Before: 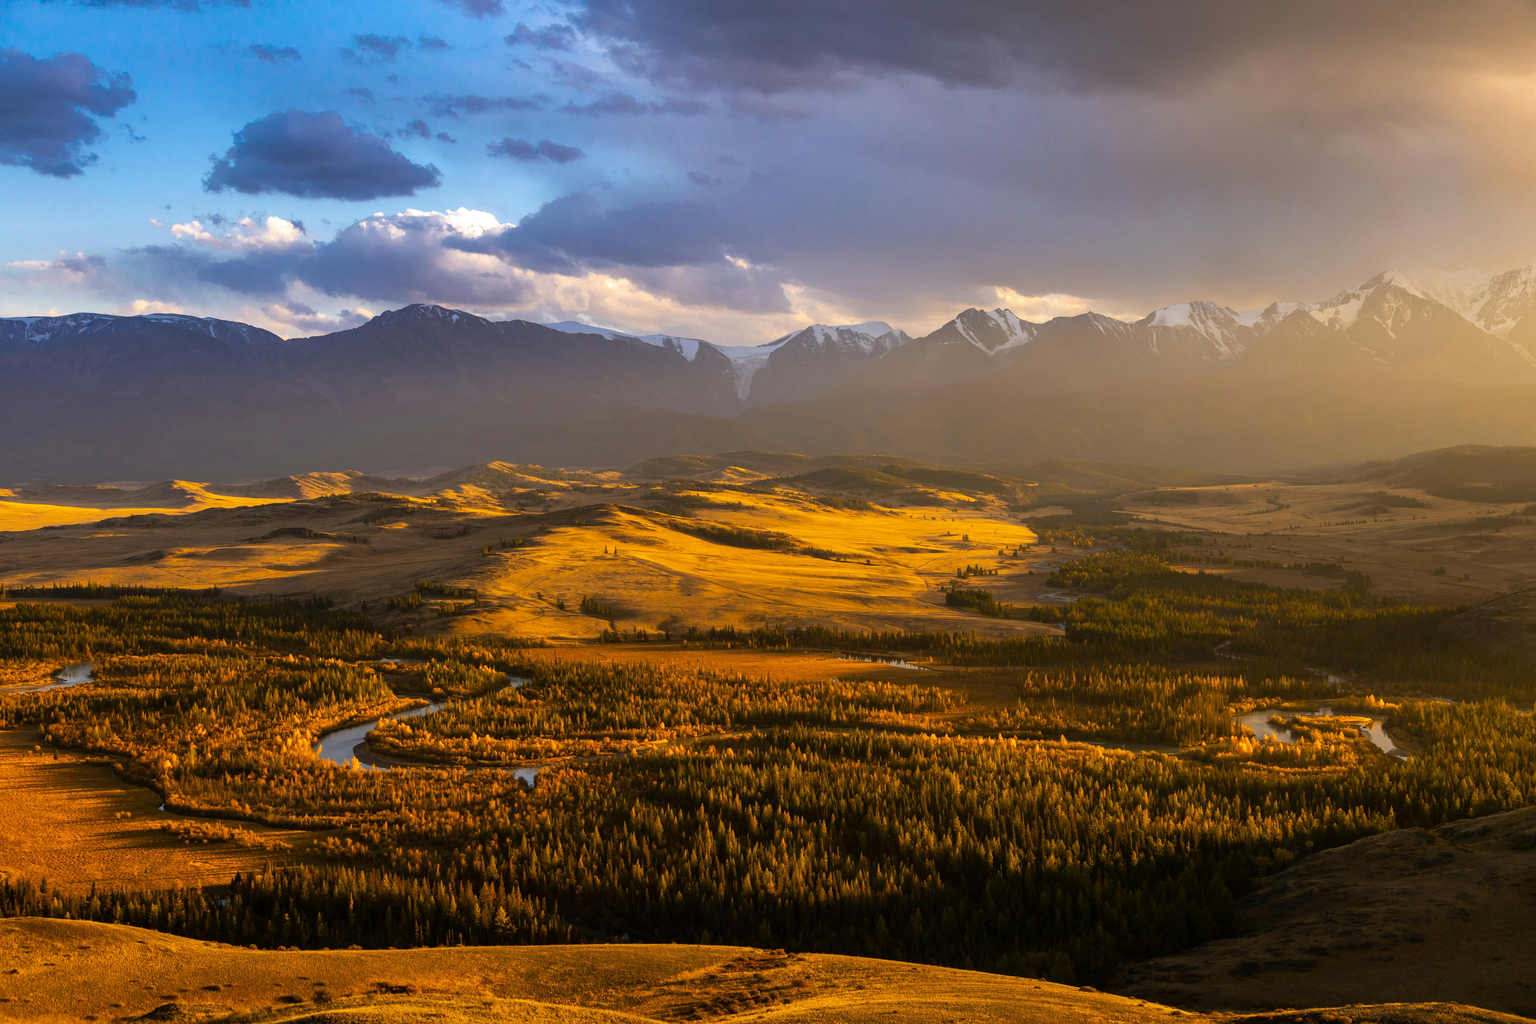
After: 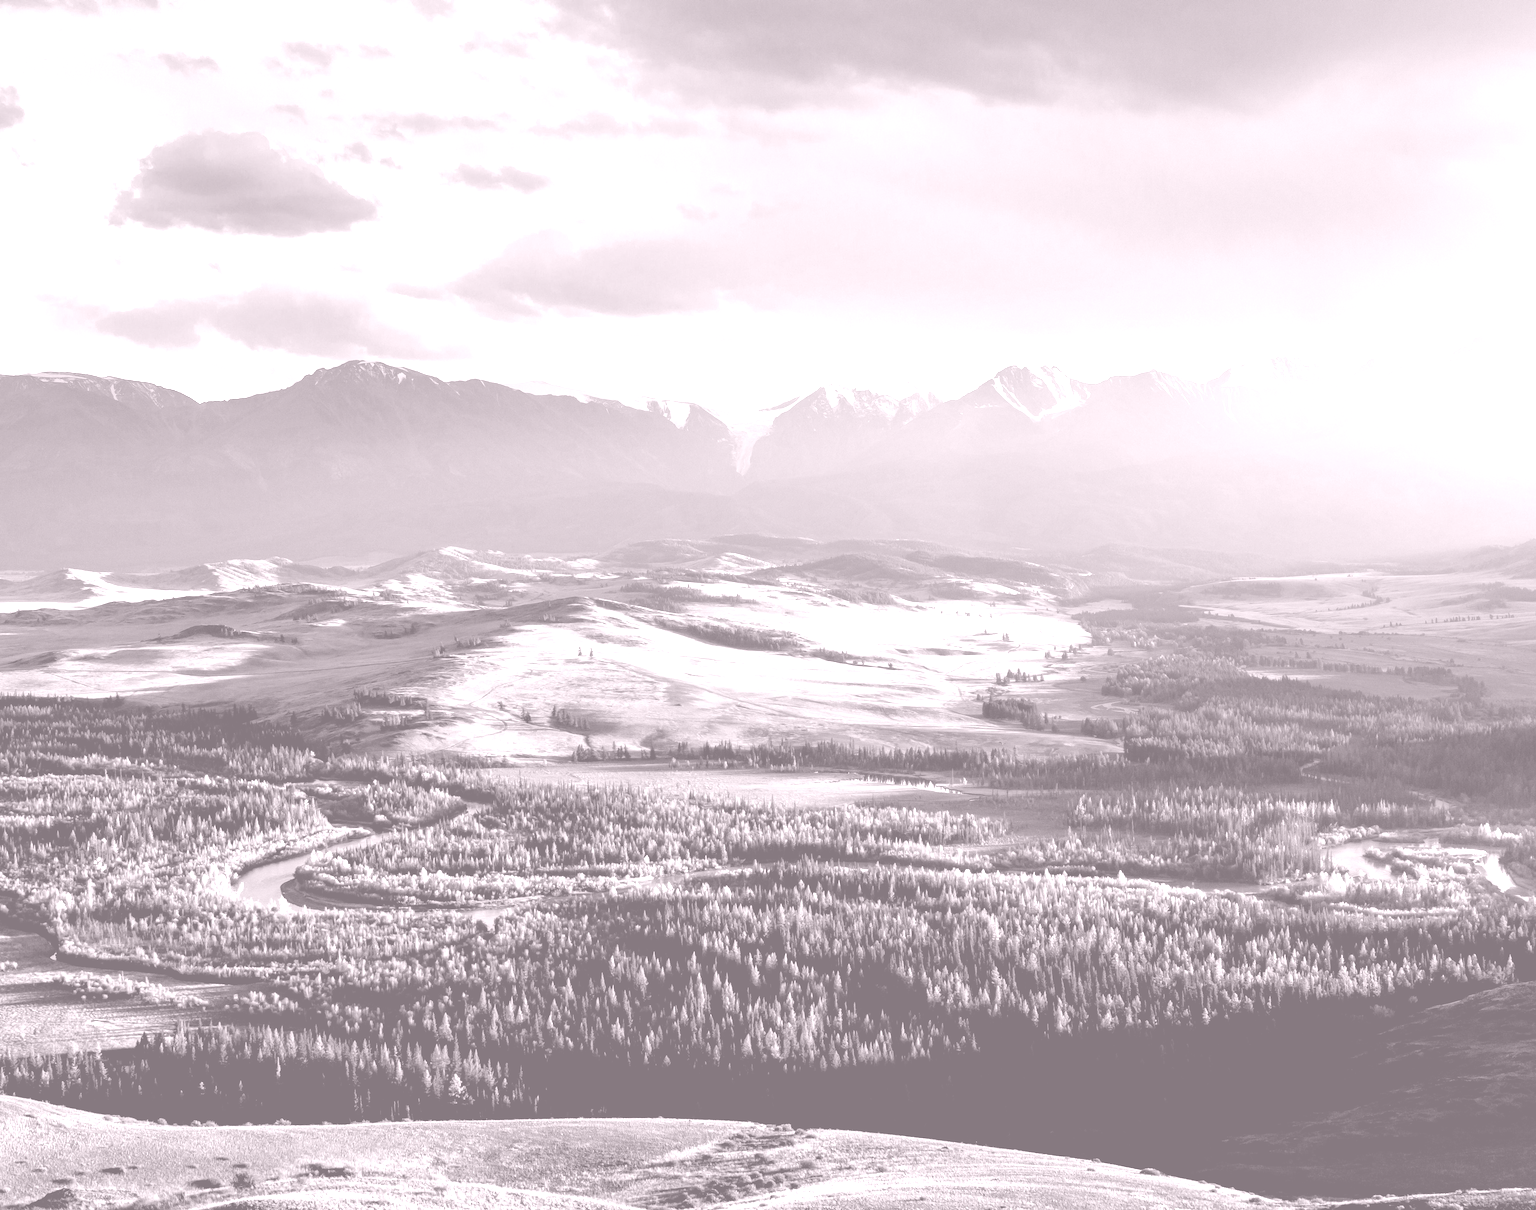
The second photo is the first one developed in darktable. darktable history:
exposure: black level correction 0.01, exposure 0.011 EV, compensate highlight preservation false
crop: left 7.598%, right 7.873%
colorize: hue 25.2°, saturation 83%, source mix 82%, lightness 79%, version 1
tone curve: curves: ch0 [(0, 0.013) (0.036, 0.035) (0.274, 0.288) (0.504, 0.536) (0.844, 0.84) (1, 0.97)]; ch1 [(0, 0) (0.389, 0.403) (0.462, 0.48) (0.499, 0.5) (0.524, 0.529) (0.567, 0.603) (0.626, 0.651) (0.749, 0.781) (1, 1)]; ch2 [(0, 0) (0.464, 0.478) (0.5, 0.501) (0.533, 0.539) (0.599, 0.6) (0.704, 0.732) (1, 1)], color space Lab, independent channels, preserve colors none
